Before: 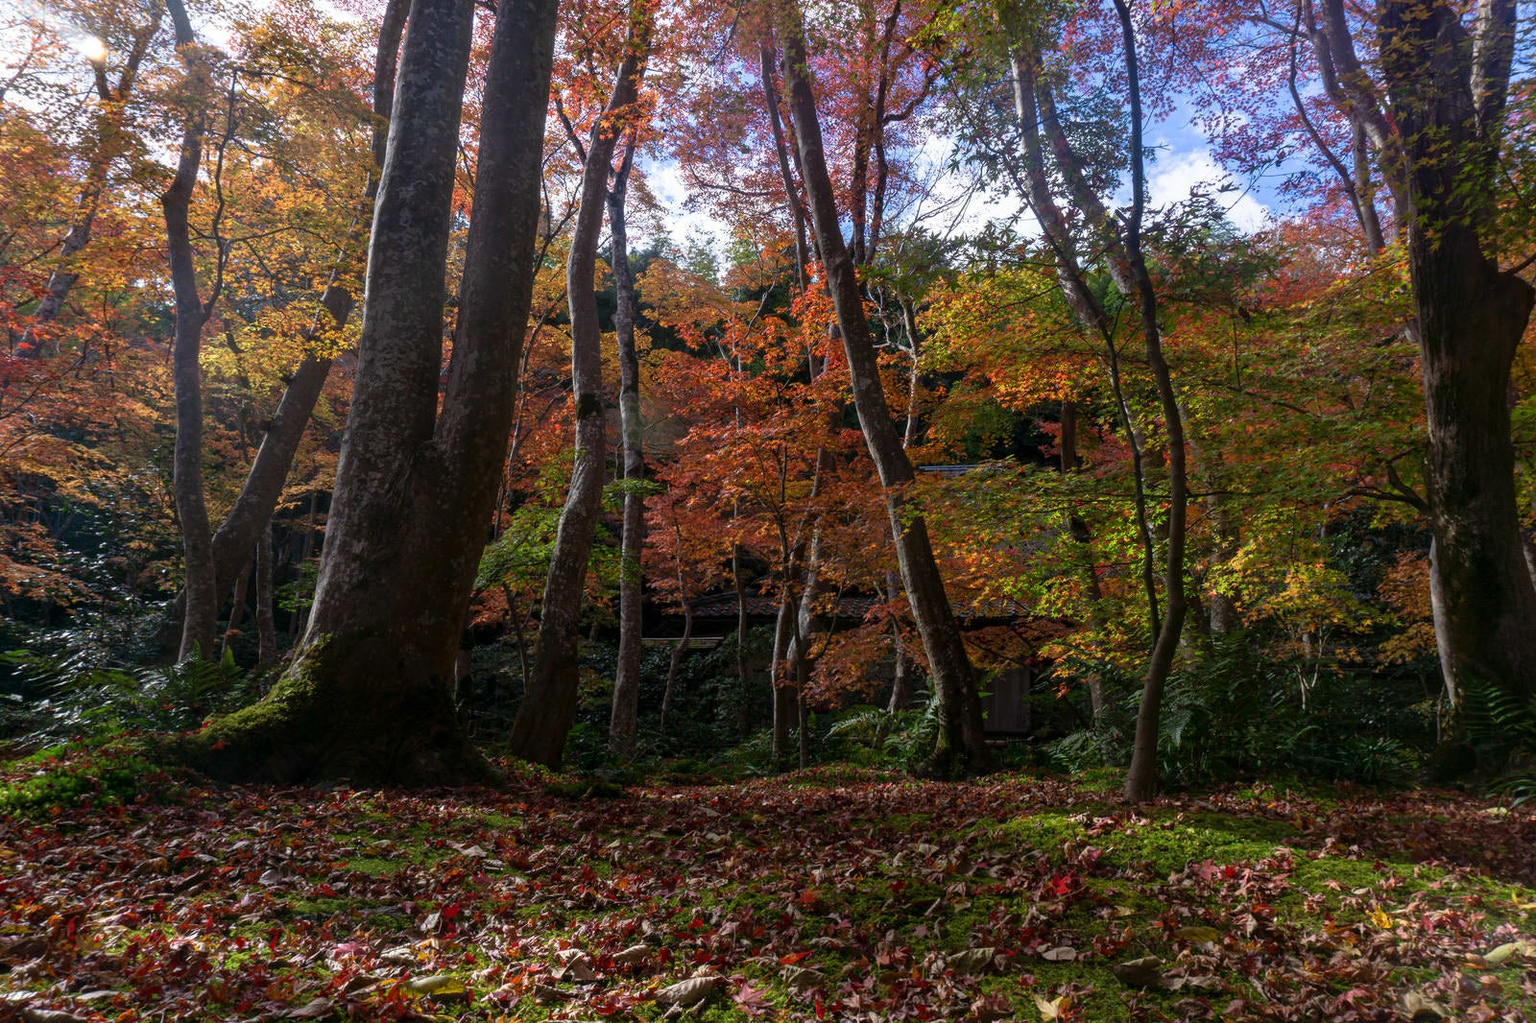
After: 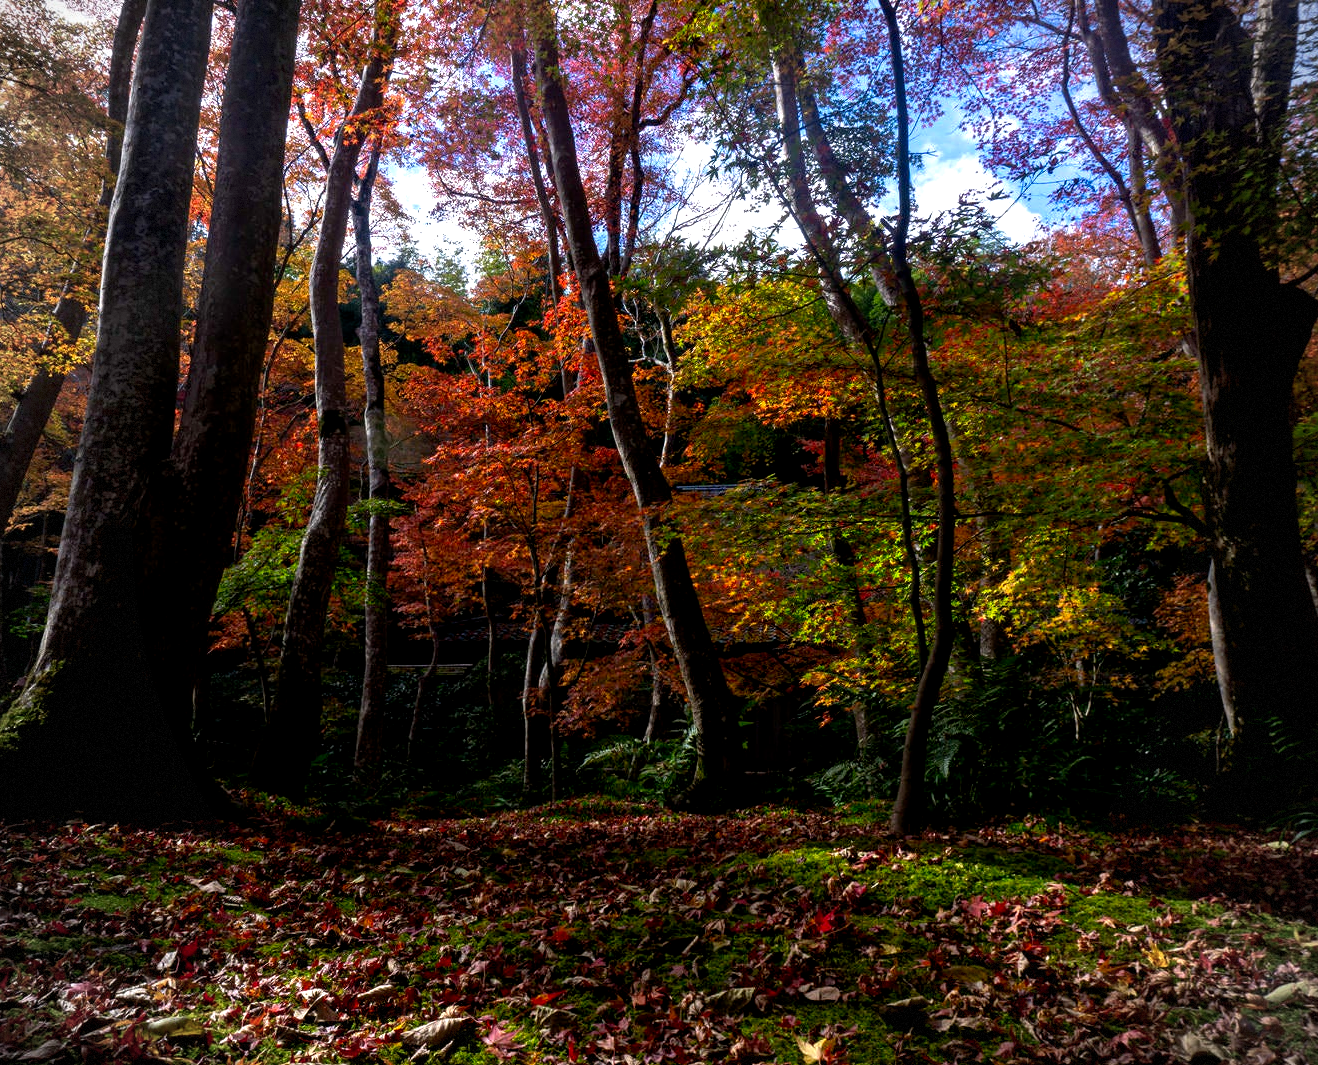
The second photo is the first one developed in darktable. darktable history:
color balance: lift [0.991, 1, 1, 1], gamma [0.996, 1, 1, 1], input saturation 98.52%, contrast 20.34%, output saturation 103.72%
crop: left 17.582%, bottom 0.031%
levels: levels [0, 0.48, 0.961]
vignetting: dithering 8-bit output, unbound false
